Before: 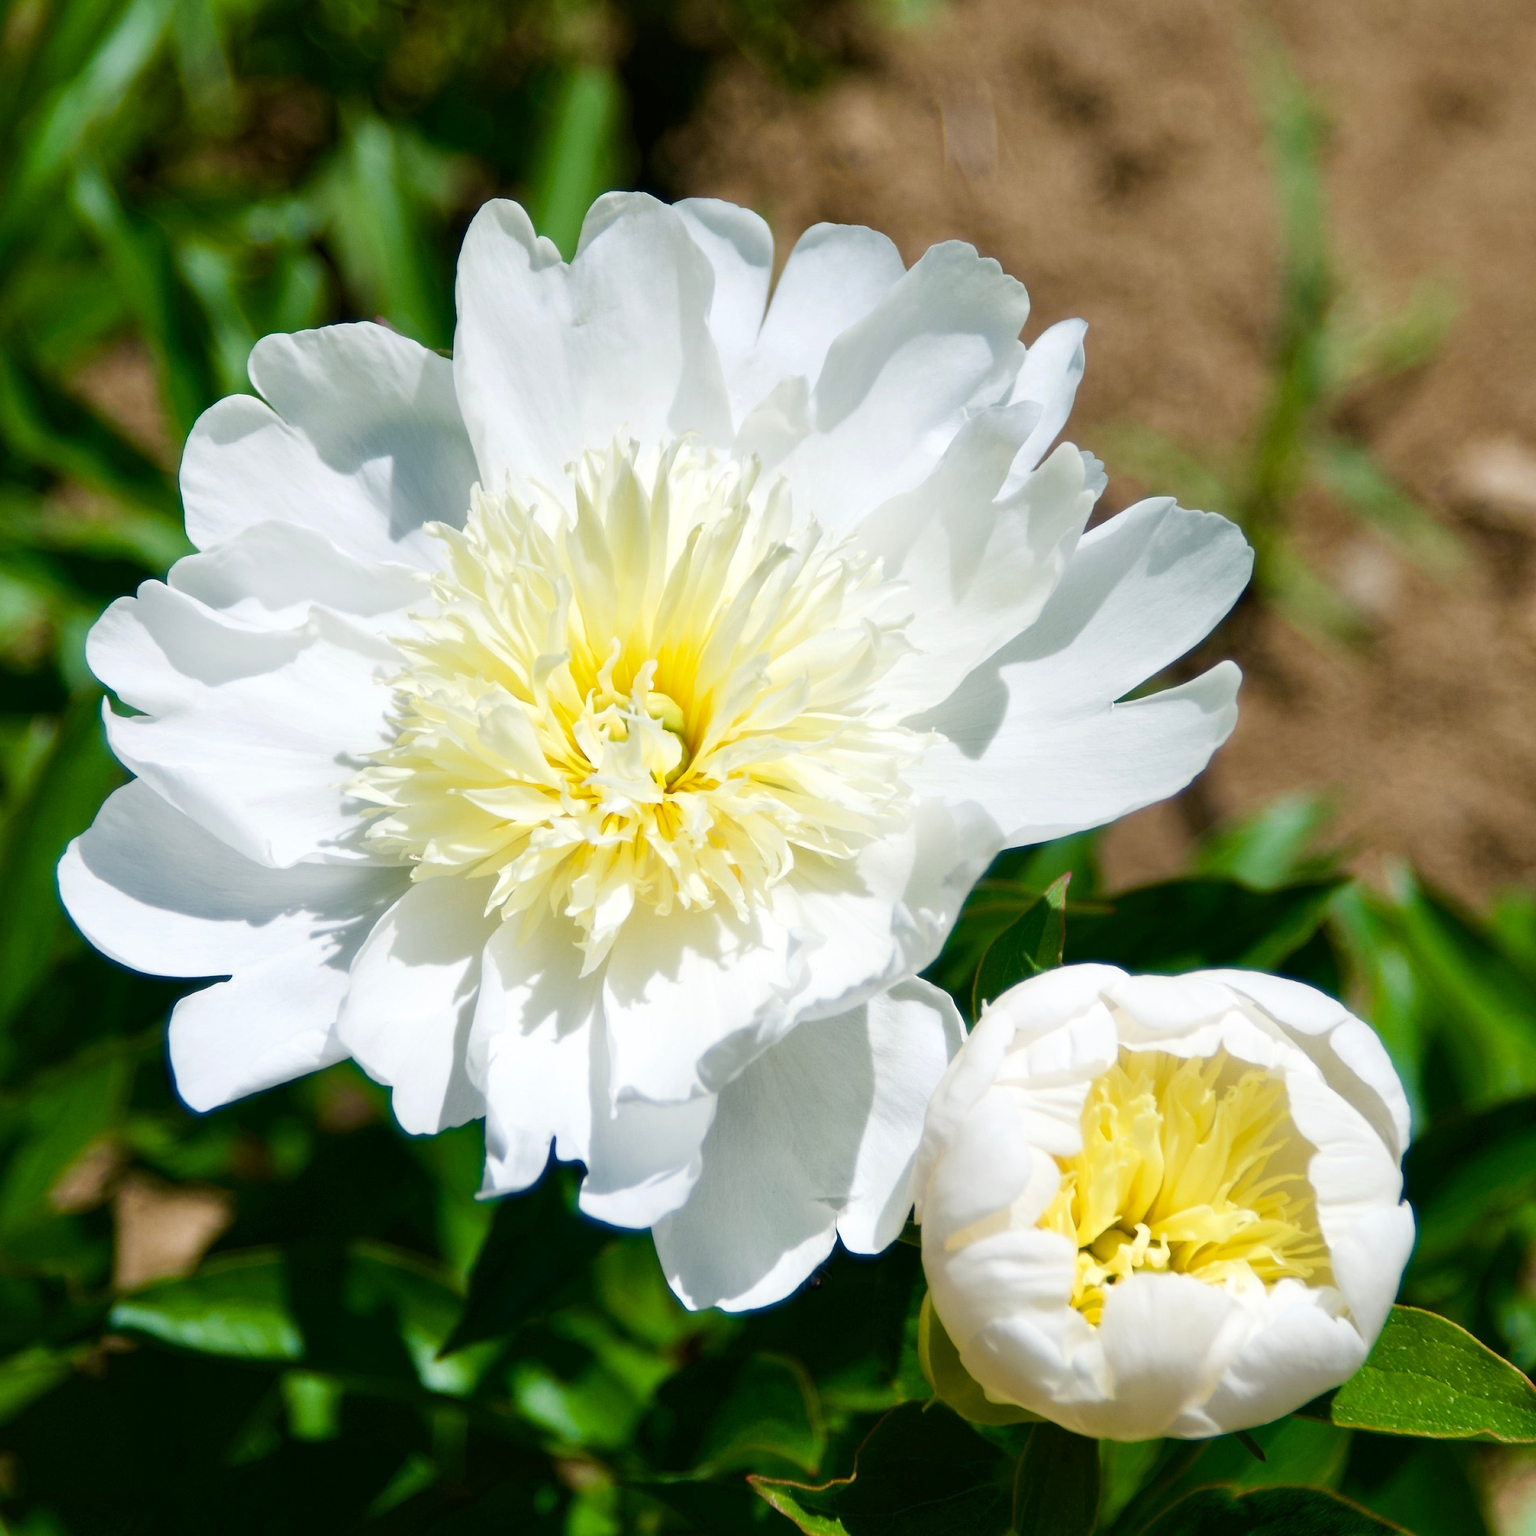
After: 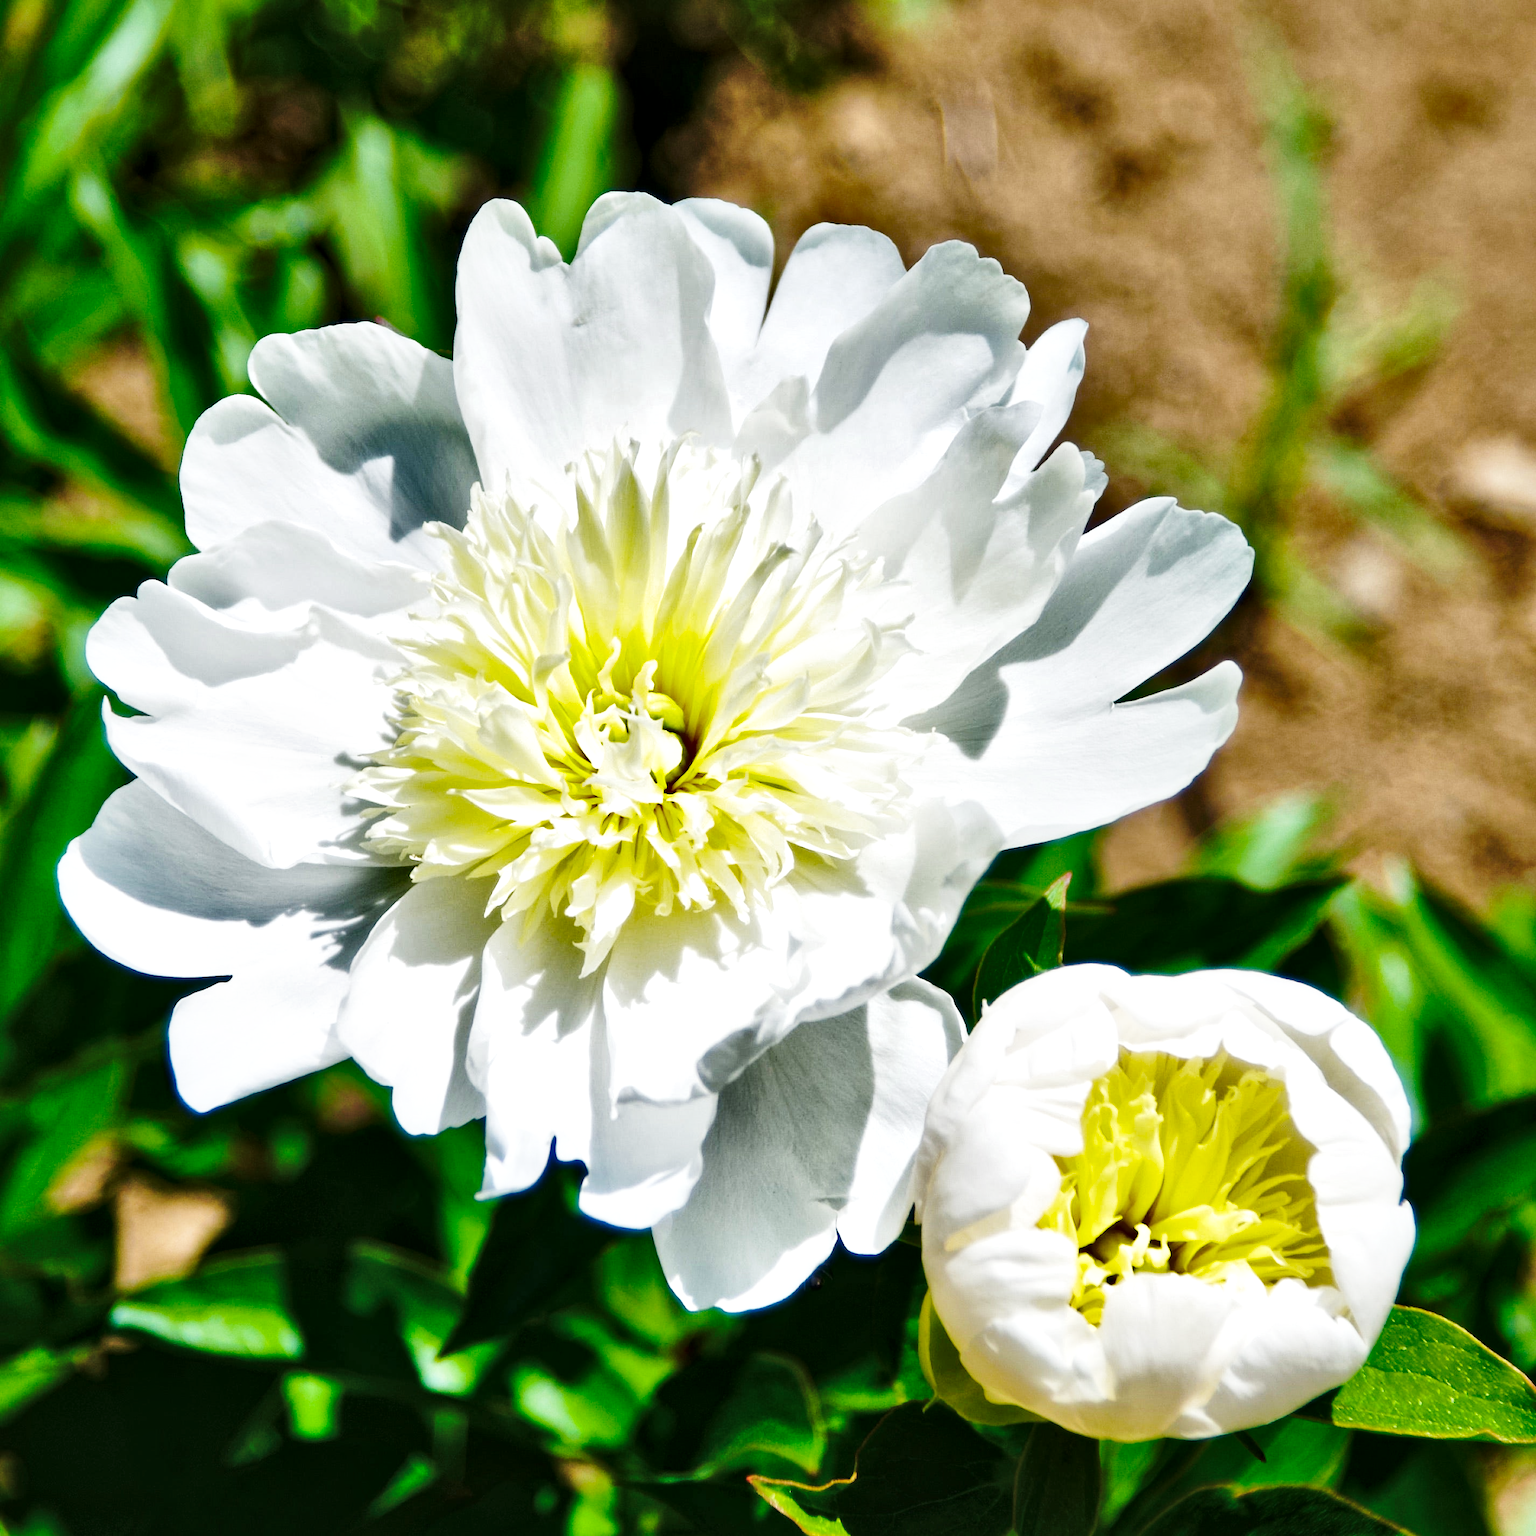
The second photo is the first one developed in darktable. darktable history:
base curve: curves: ch0 [(0, 0) (0.036, 0.037) (0.121, 0.228) (0.46, 0.76) (0.859, 0.983) (1, 1)], preserve colors none
shadows and highlights: radius 109.65, shadows 40.68, highlights -72.97, low approximation 0.01, soften with gaussian
local contrast: mode bilateral grid, contrast 19, coarseness 50, detail 130%, midtone range 0.2
